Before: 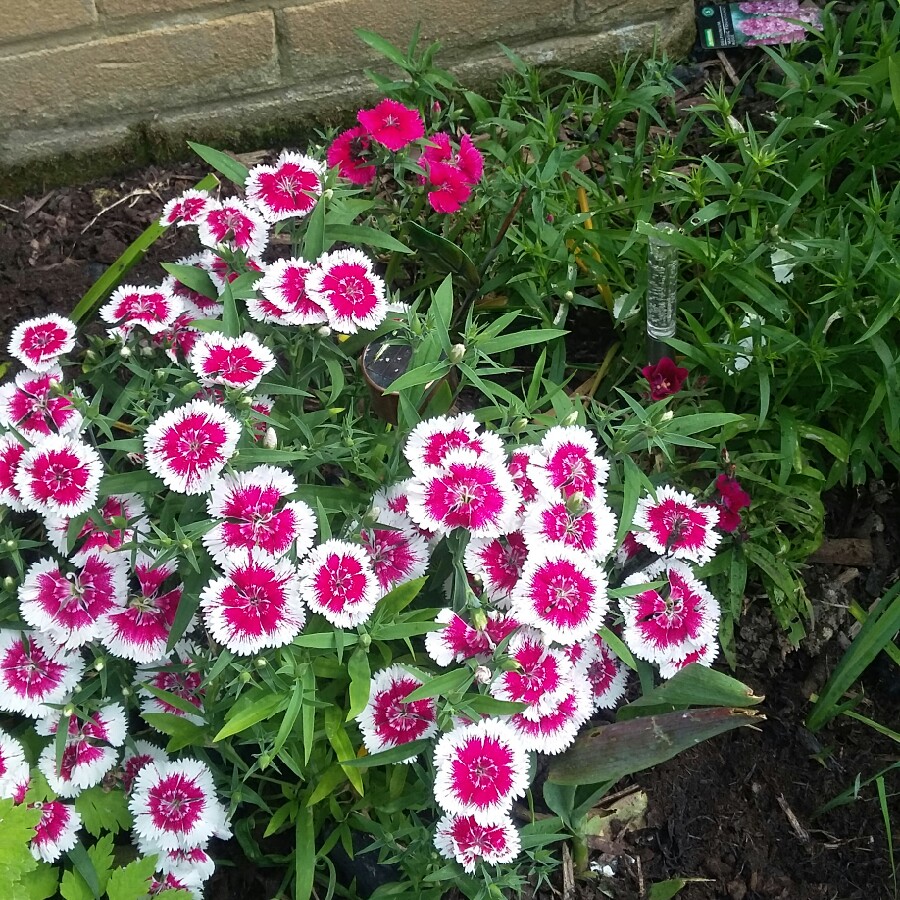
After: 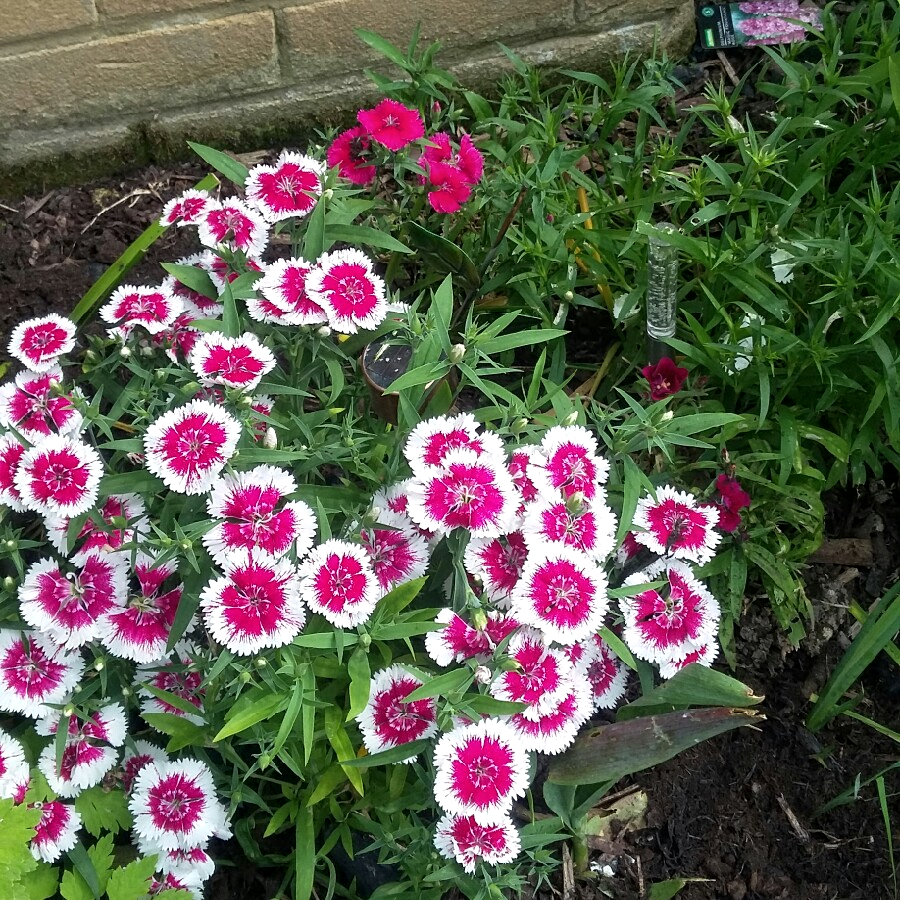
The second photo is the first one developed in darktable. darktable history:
local contrast: highlights 106%, shadows 103%, detail 119%, midtone range 0.2
